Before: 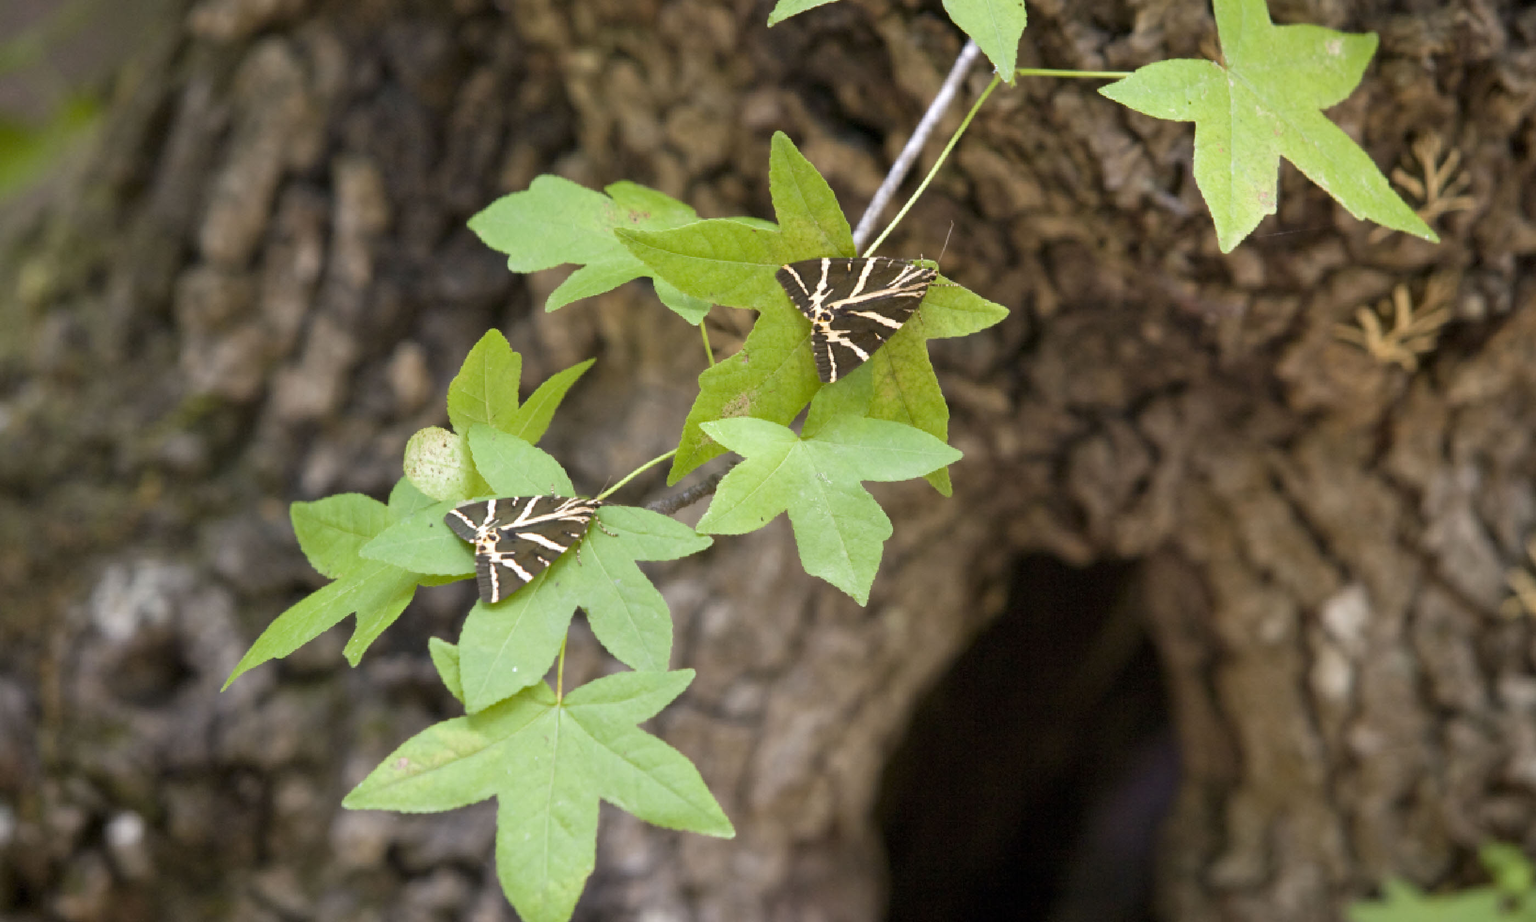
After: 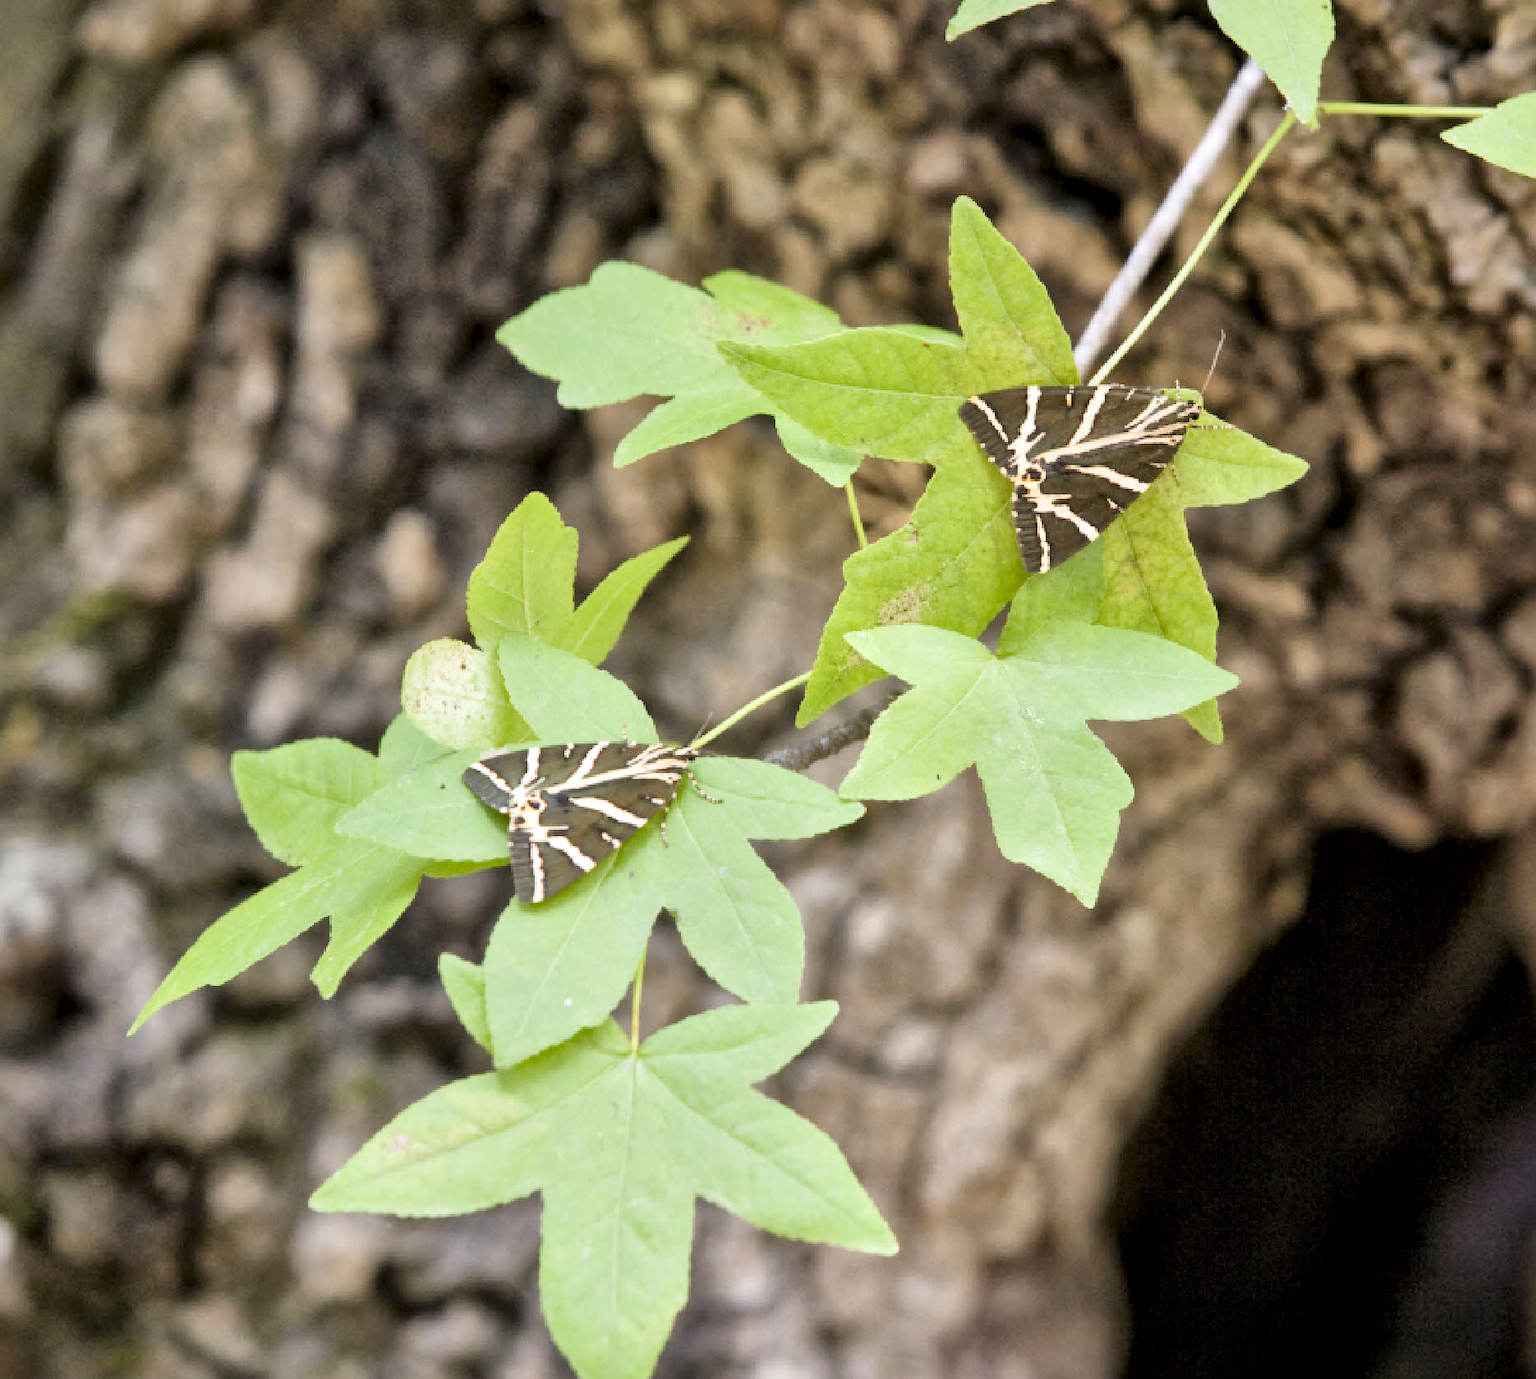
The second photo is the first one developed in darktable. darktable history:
filmic rgb: black relative exposure -7.65 EV, white relative exposure 4.56 EV, threshold 3.05 EV, hardness 3.61, iterations of high-quality reconstruction 0, enable highlight reconstruction true
local contrast: mode bilateral grid, contrast 20, coarseness 49, detail 171%, midtone range 0.2
crop and rotate: left 8.83%, right 24.374%
exposure: black level correction 0, exposure 0.891 EV, compensate exposure bias true, compensate highlight preservation false
